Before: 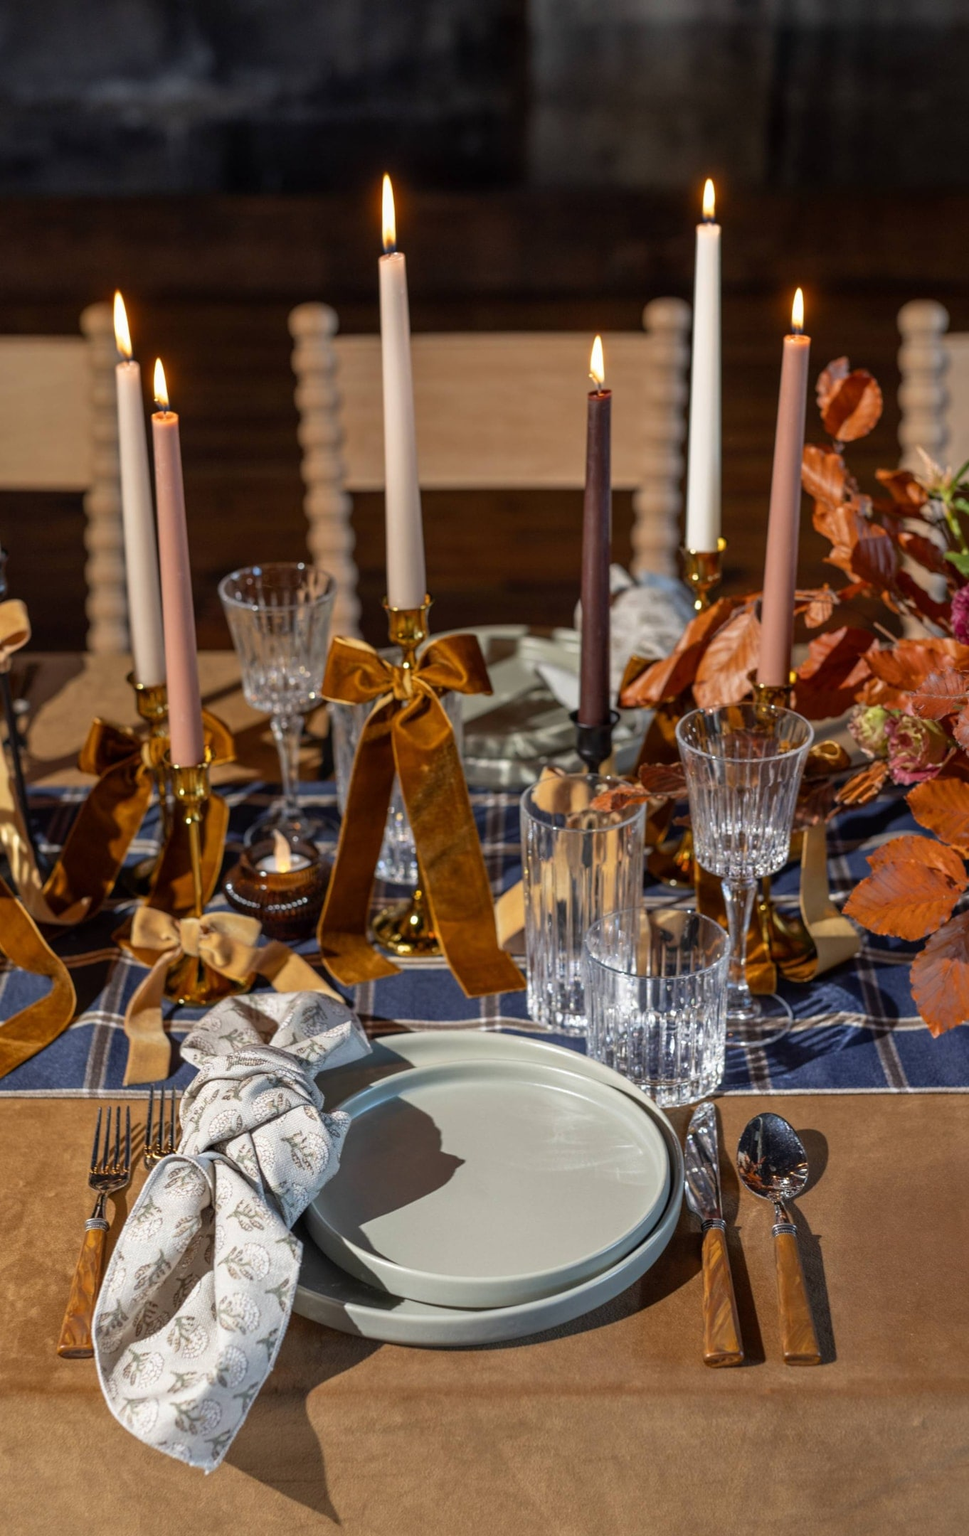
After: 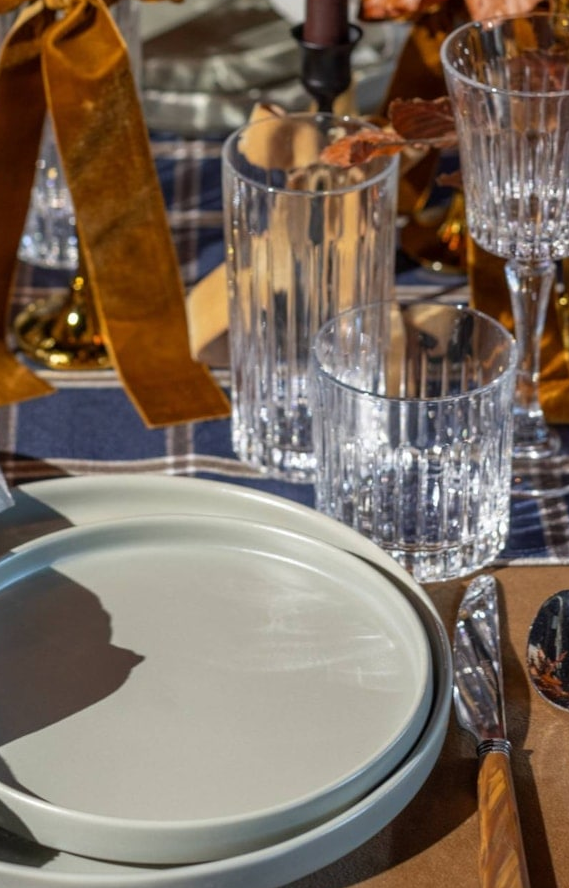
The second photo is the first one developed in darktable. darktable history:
crop: left 37.437%, top 45.172%, right 20.734%, bottom 13.671%
